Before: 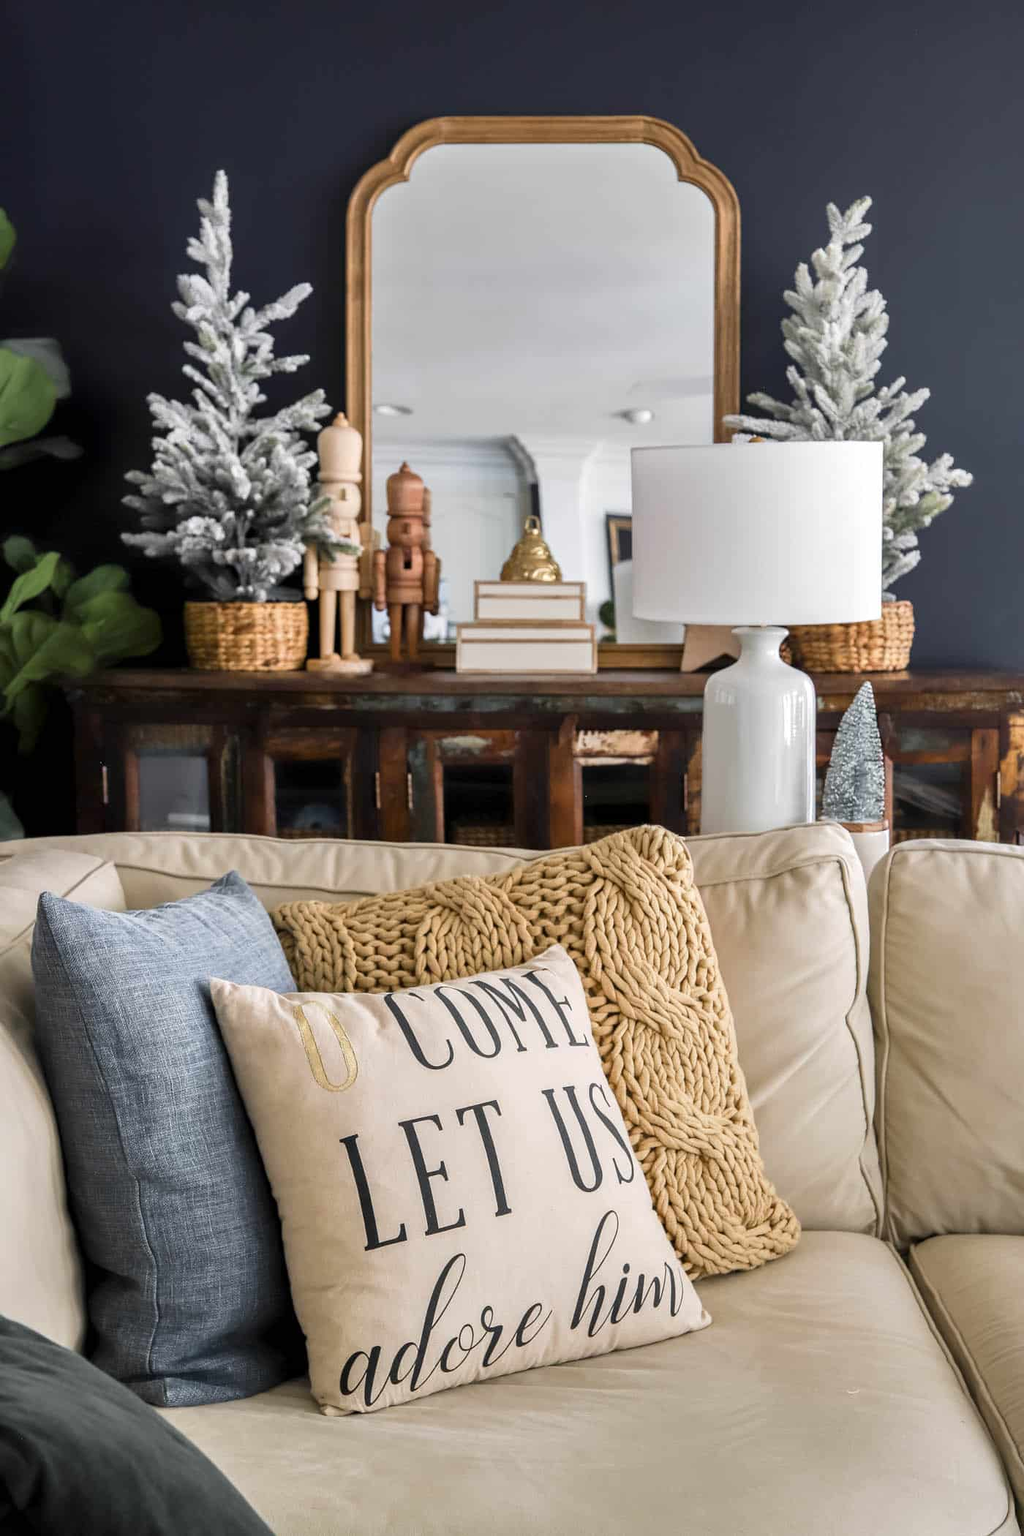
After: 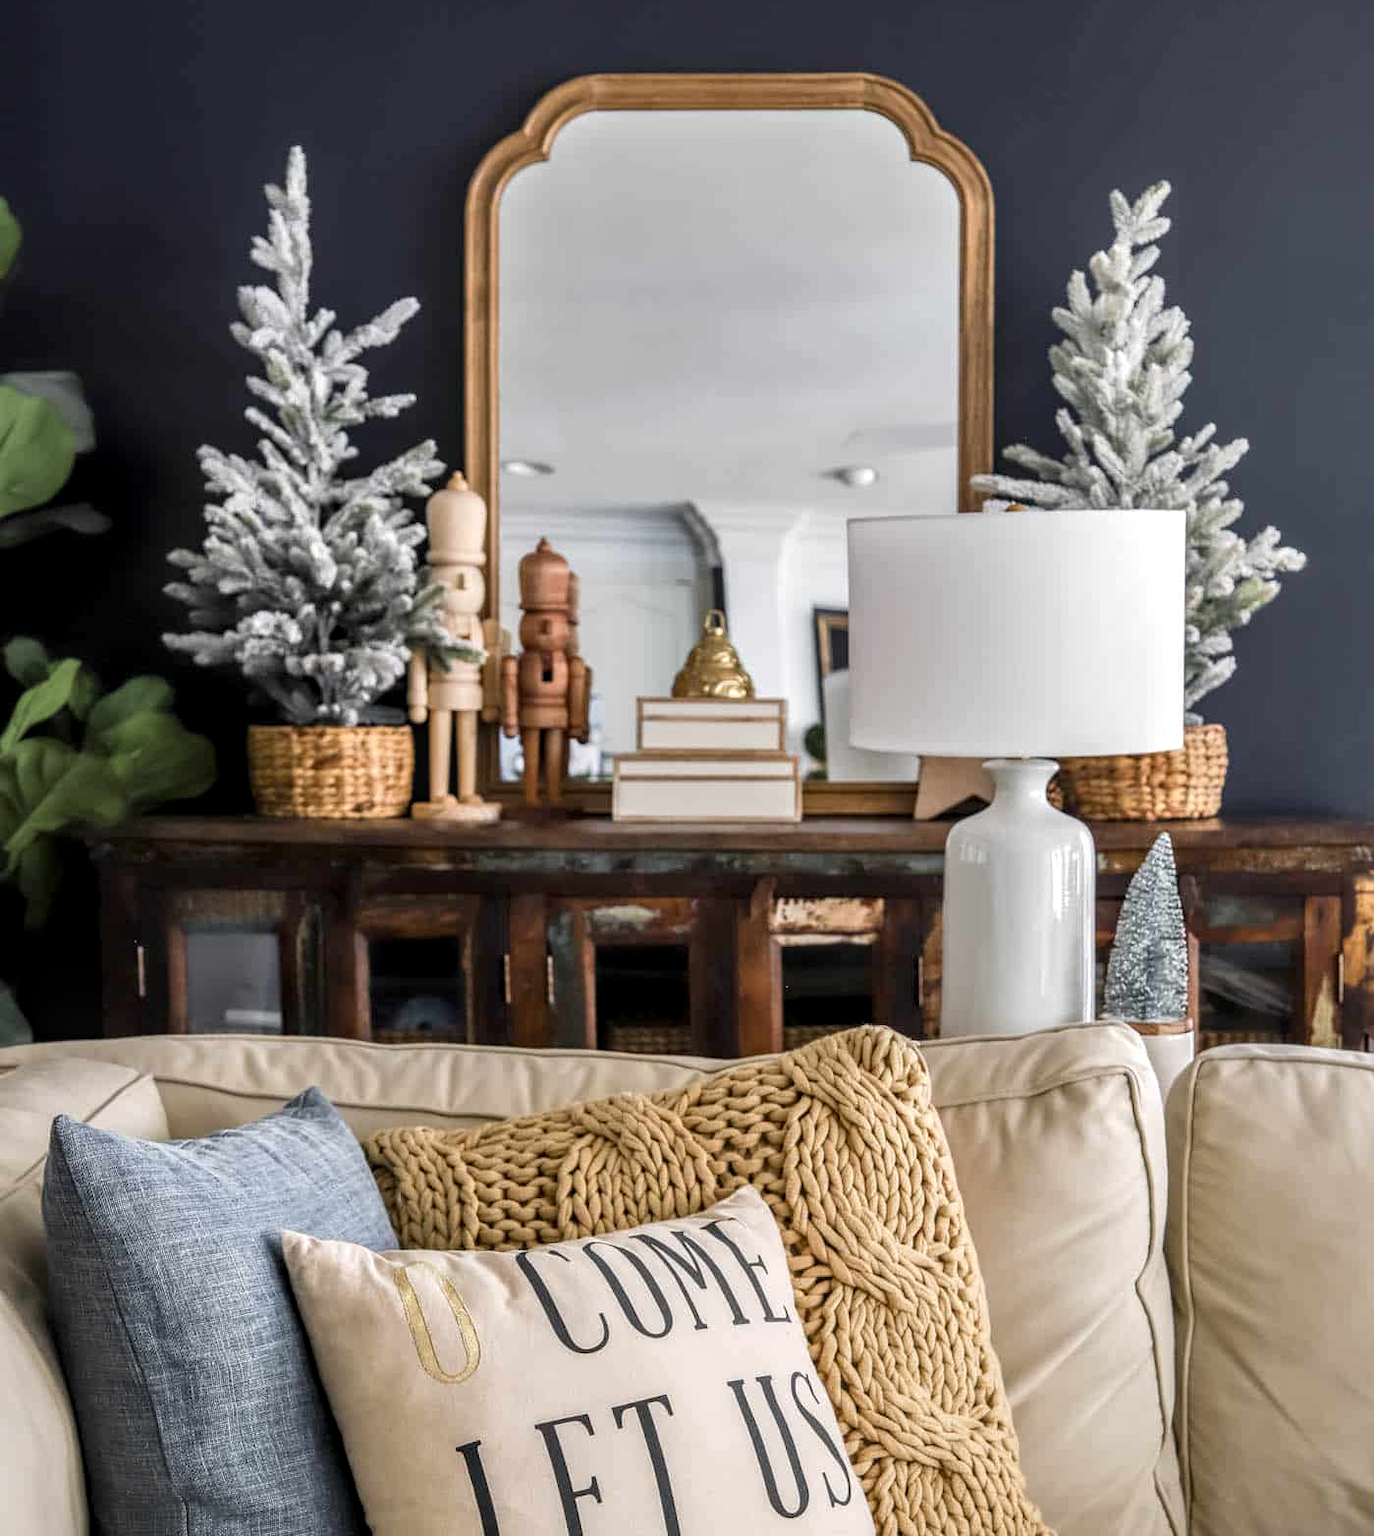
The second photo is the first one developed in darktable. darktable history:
local contrast: detail 130%
crop: top 4.003%, bottom 21.498%
